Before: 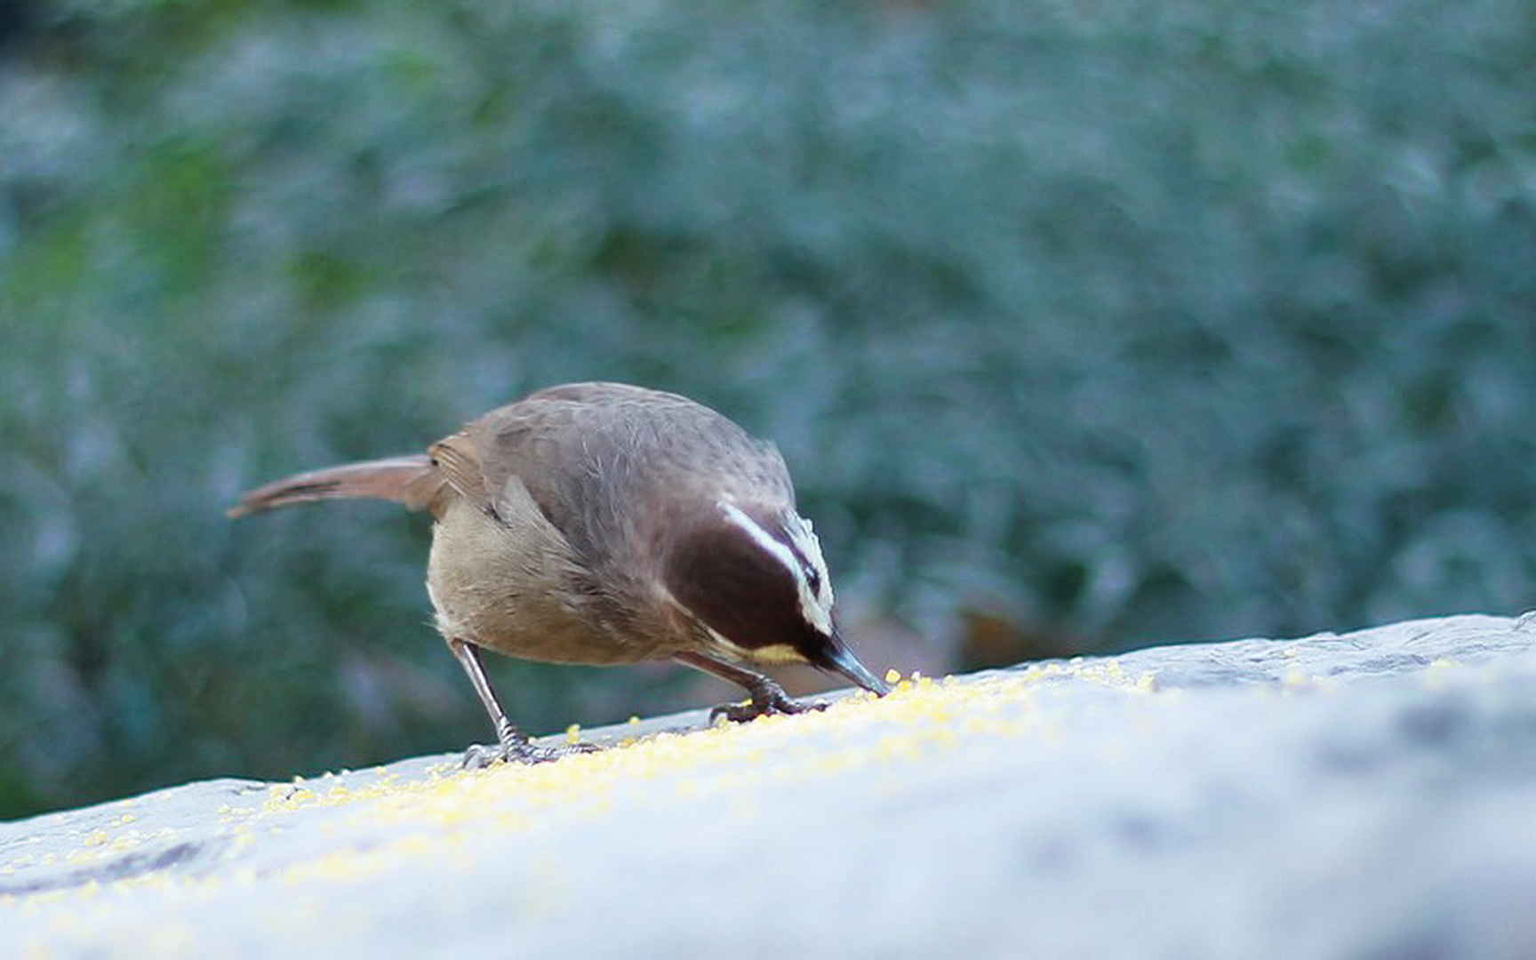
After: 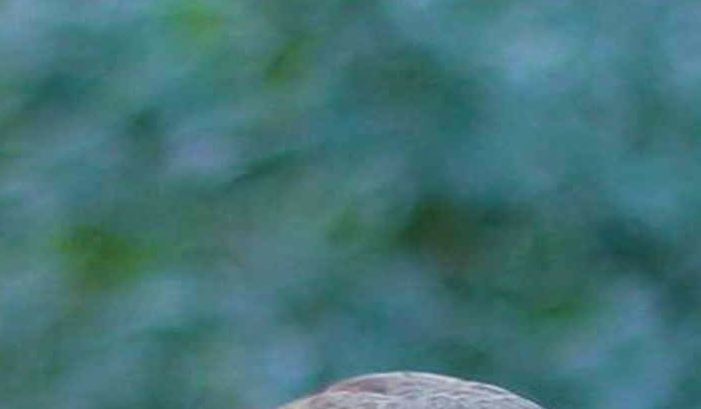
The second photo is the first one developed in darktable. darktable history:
velvia: on, module defaults
crop: left 15.452%, top 5.459%, right 43.956%, bottom 56.62%
